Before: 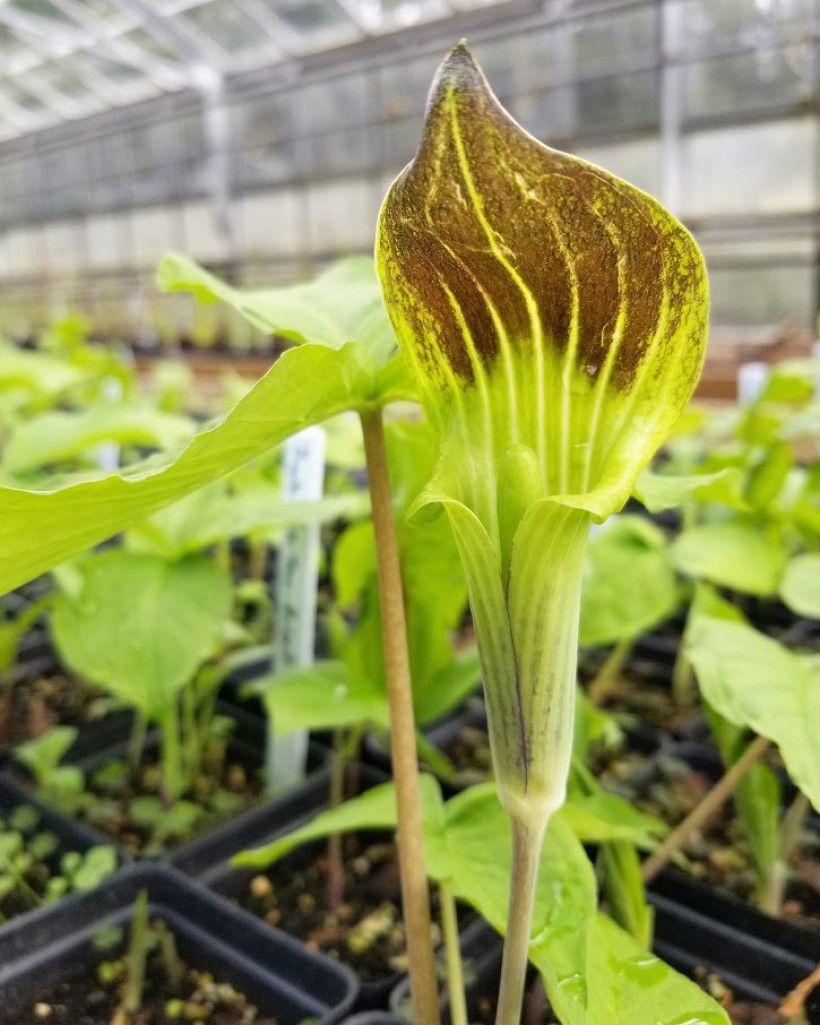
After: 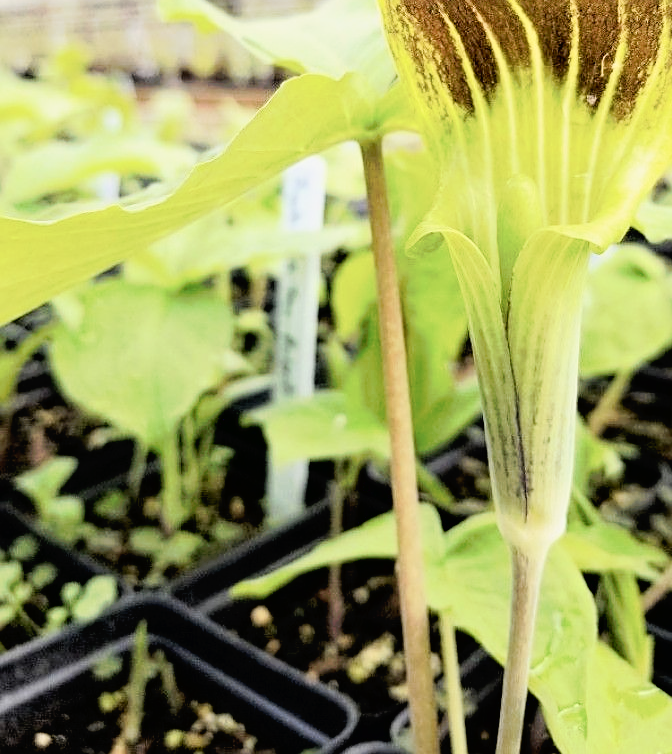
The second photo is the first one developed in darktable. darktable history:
tone curve: curves: ch0 [(0, 0) (0.003, 0.013) (0.011, 0.017) (0.025, 0.035) (0.044, 0.093) (0.069, 0.146) (0.1, 0.179) (0.136, 0.243) (0.177, 0.294) (0.224, 0.332) (0.277, 0.412) (0.335, 0.454) (0.399, 0.531) (0.468, 0.611) (0.543, 0.669) (0.623, 0.738) (0.709, 0.823) (0.801, 0.881) (0.898, 0.951) (1, 1)], preserve colors none
crop: top 26.416%, right 18.044%
sharpen: on, module defaults
filmic rgb: black relative exposure -5.11 EV, white relative exposure 3.96 EV, hardness 2.89, contrast 1.492, color science v6 (2022)
